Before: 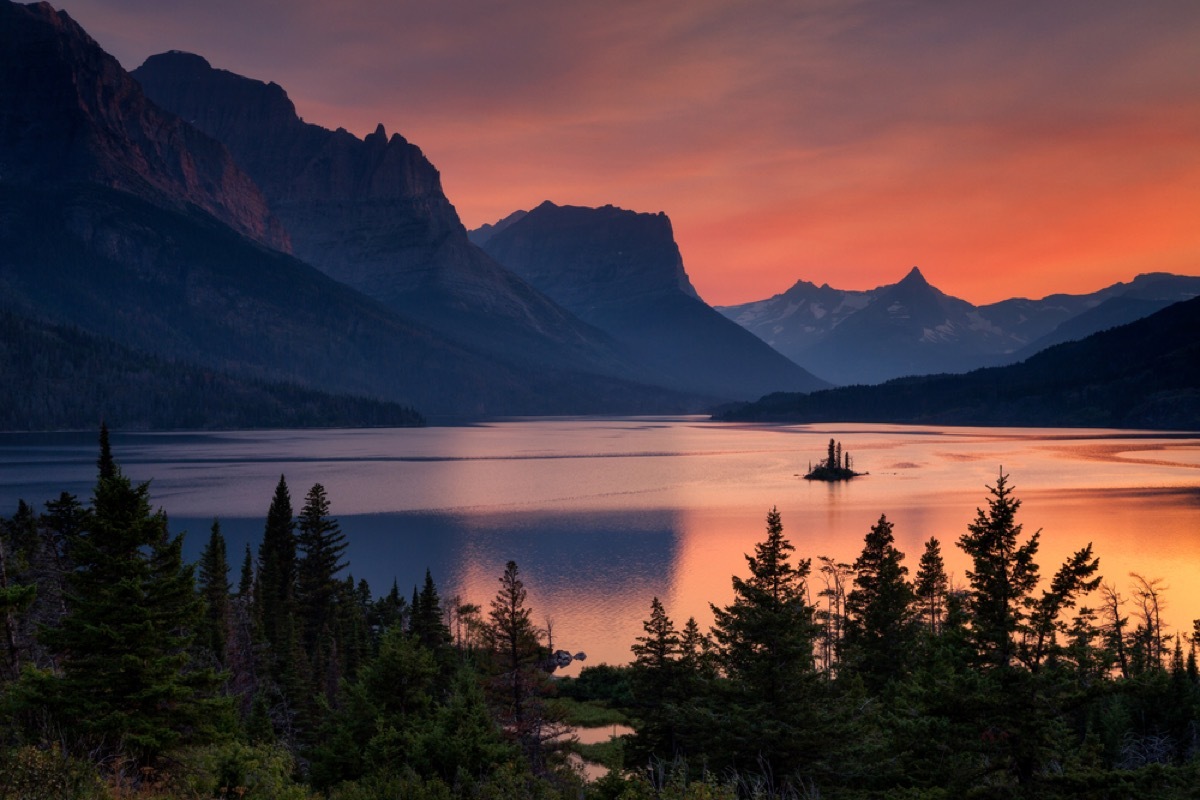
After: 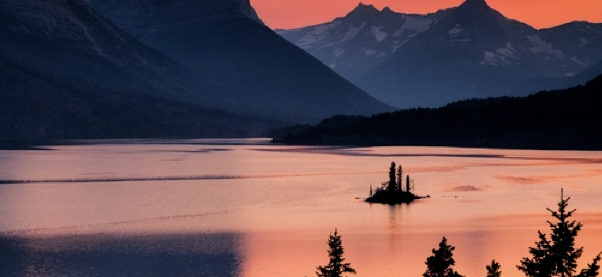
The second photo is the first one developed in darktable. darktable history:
crop: left 36.607%, top 34.735%, right 13.146%, bottom 30.611%
filmic rgb: black relative exposure -5 EV, hardness 2.88, contrast 1.3
